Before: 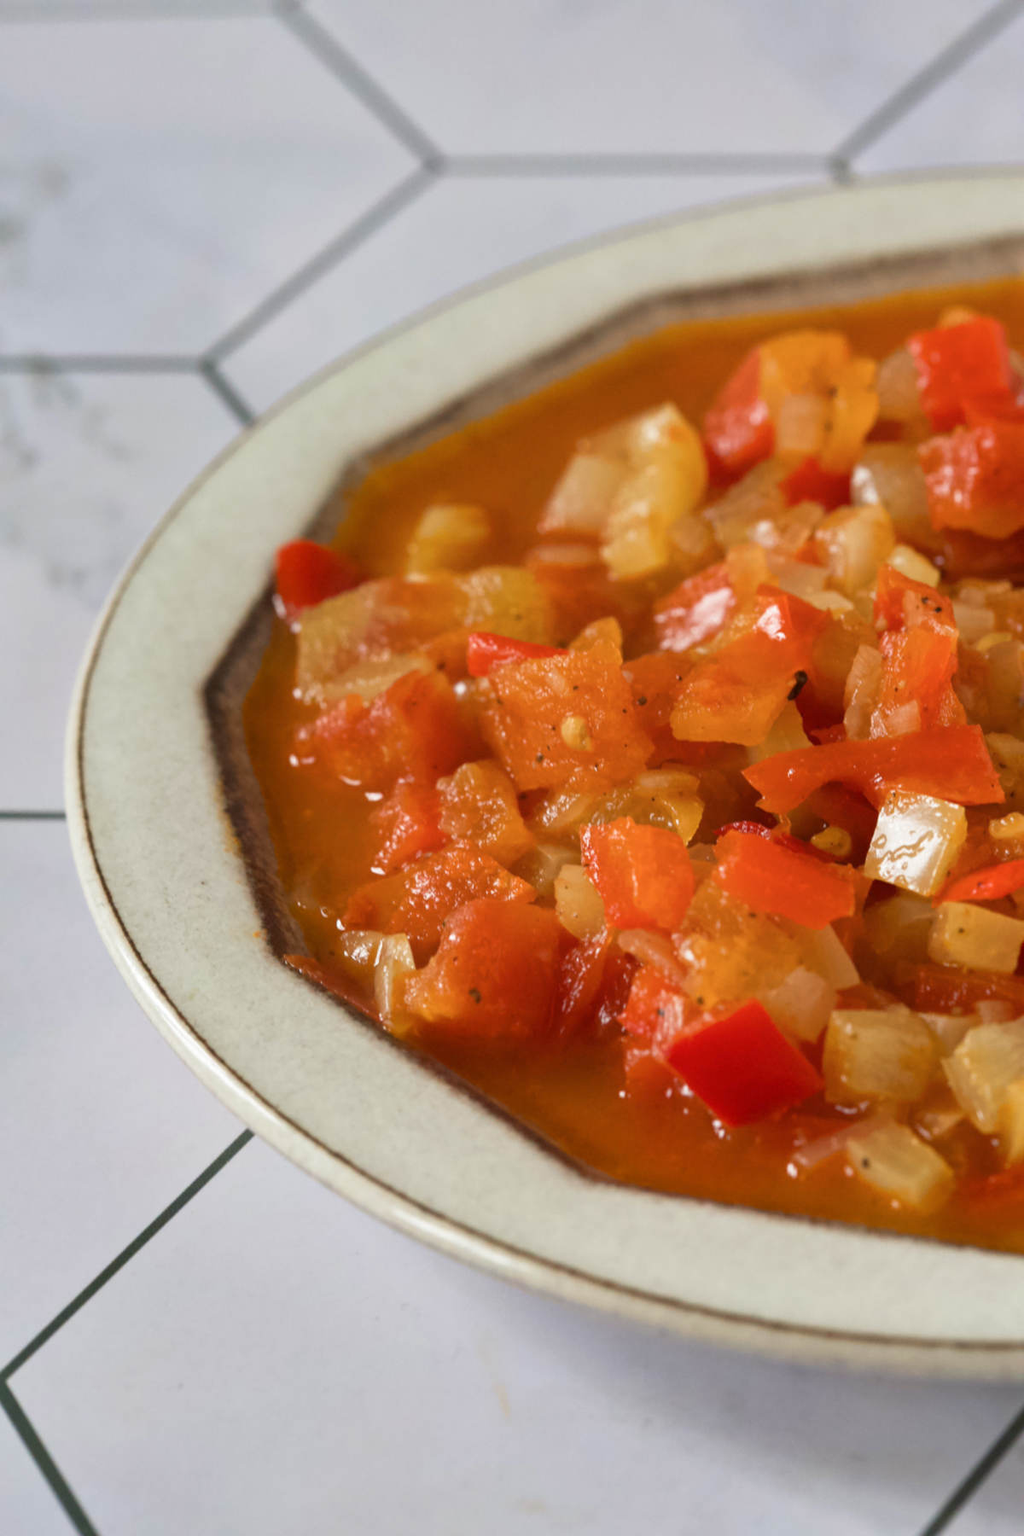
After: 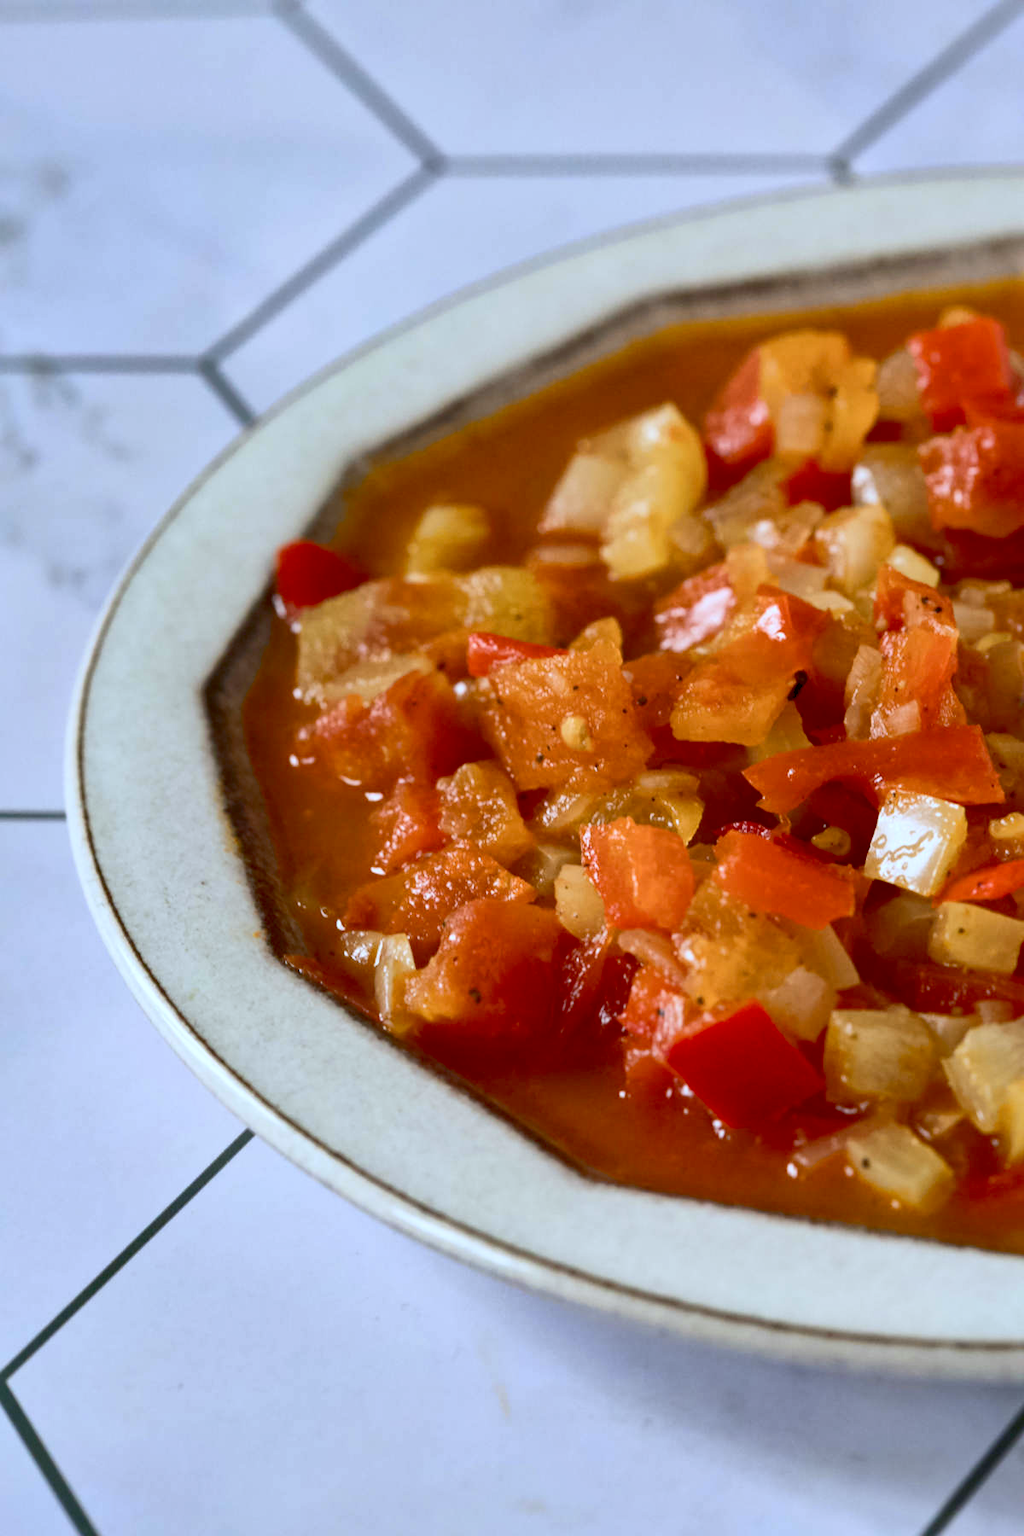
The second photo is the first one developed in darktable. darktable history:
contrast brightness saturation: contrast 0.28
exposure: black level correction 0.01, exposure 0.014 EV, compensate highlight preservation false
shadows and highlights: on, module defaults
white balance: red 0.926, green 1.003, blue 1.133
